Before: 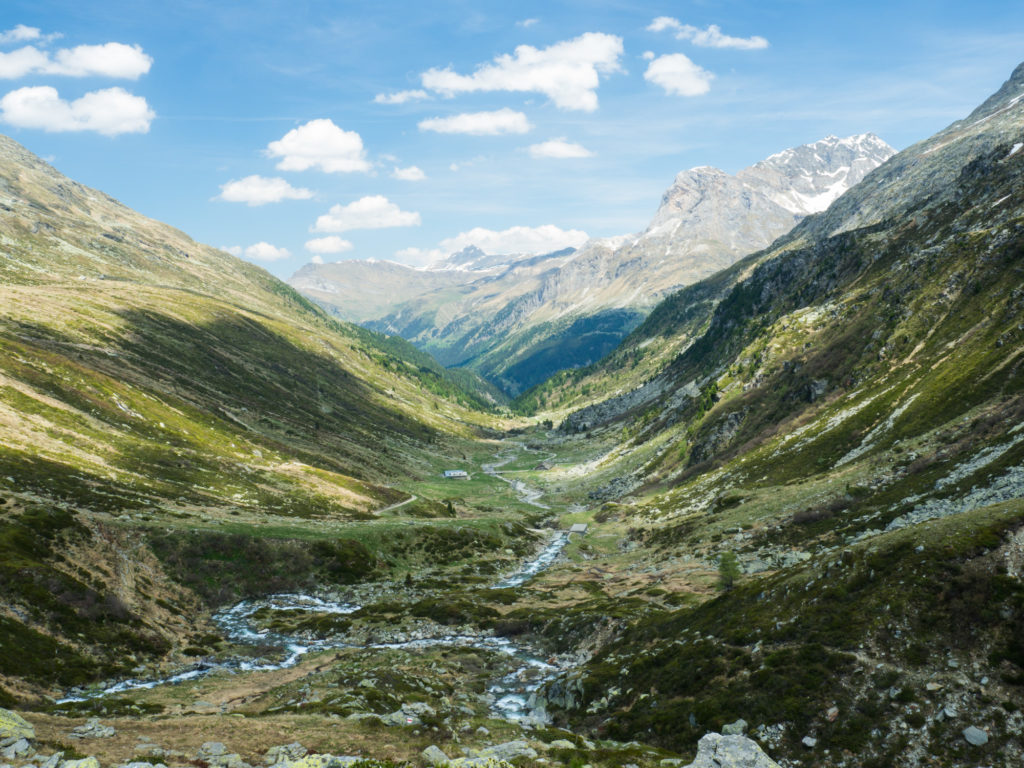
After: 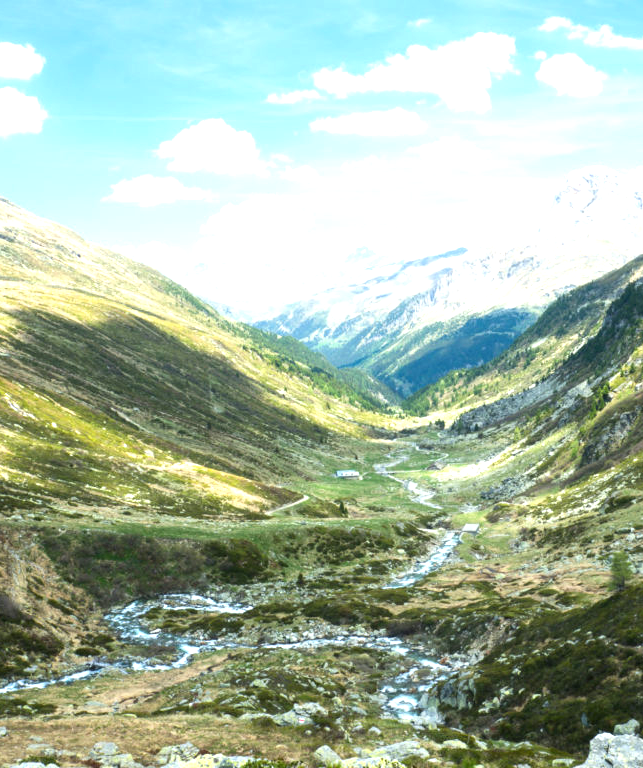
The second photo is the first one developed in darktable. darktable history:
exposure: black level correction 0, exposure 1 EV, compensate exposure bias true, compensate highlight preservation false
crop: left 10.644%, right 26.528%
